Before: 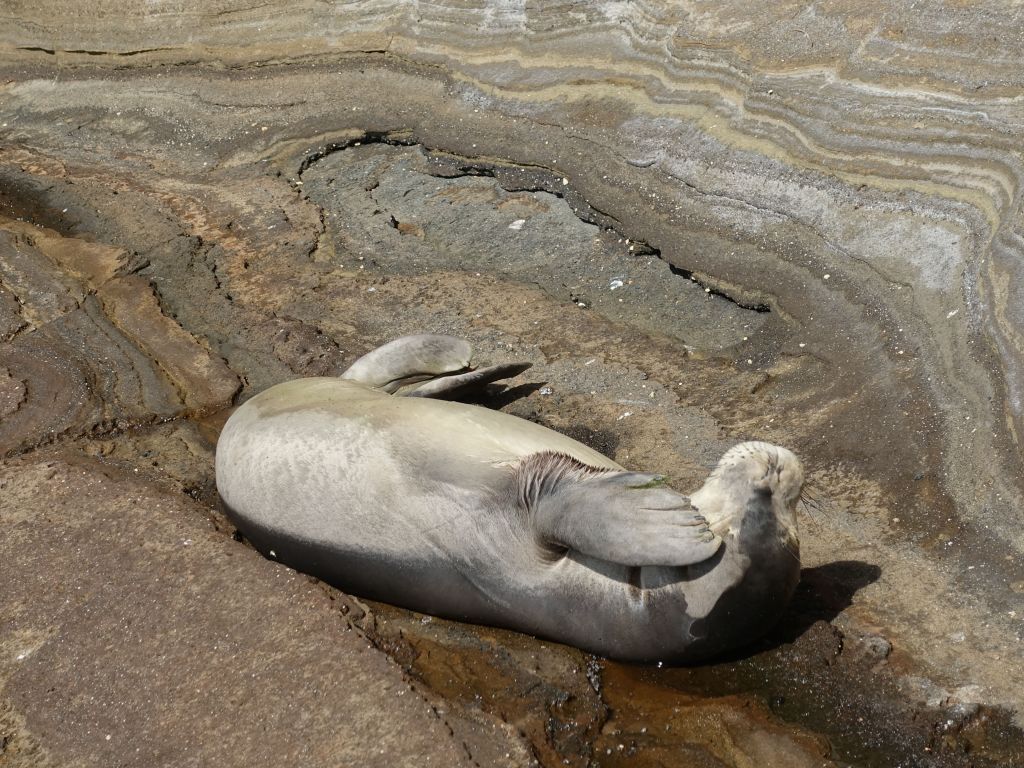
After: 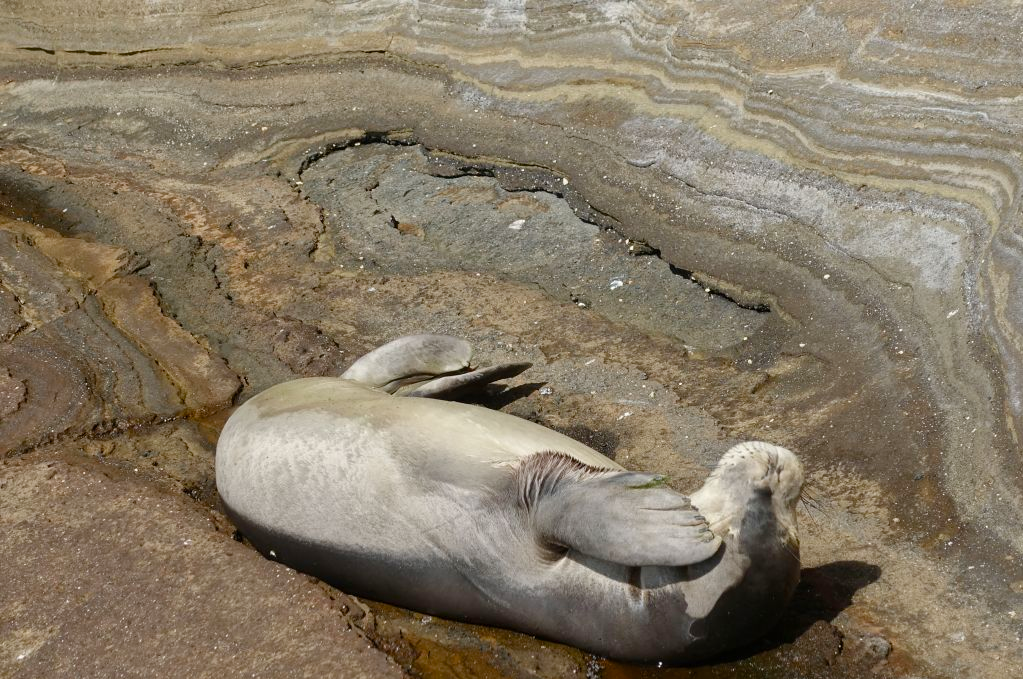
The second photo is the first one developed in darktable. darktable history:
color balance rgb: perceptual saturation grading › global saturation 20%, perceptual saturation grading › highlights -25%, perceptual saturation grading › shadows 25%
crop and rotate: top 0%, bottom 11.49%
